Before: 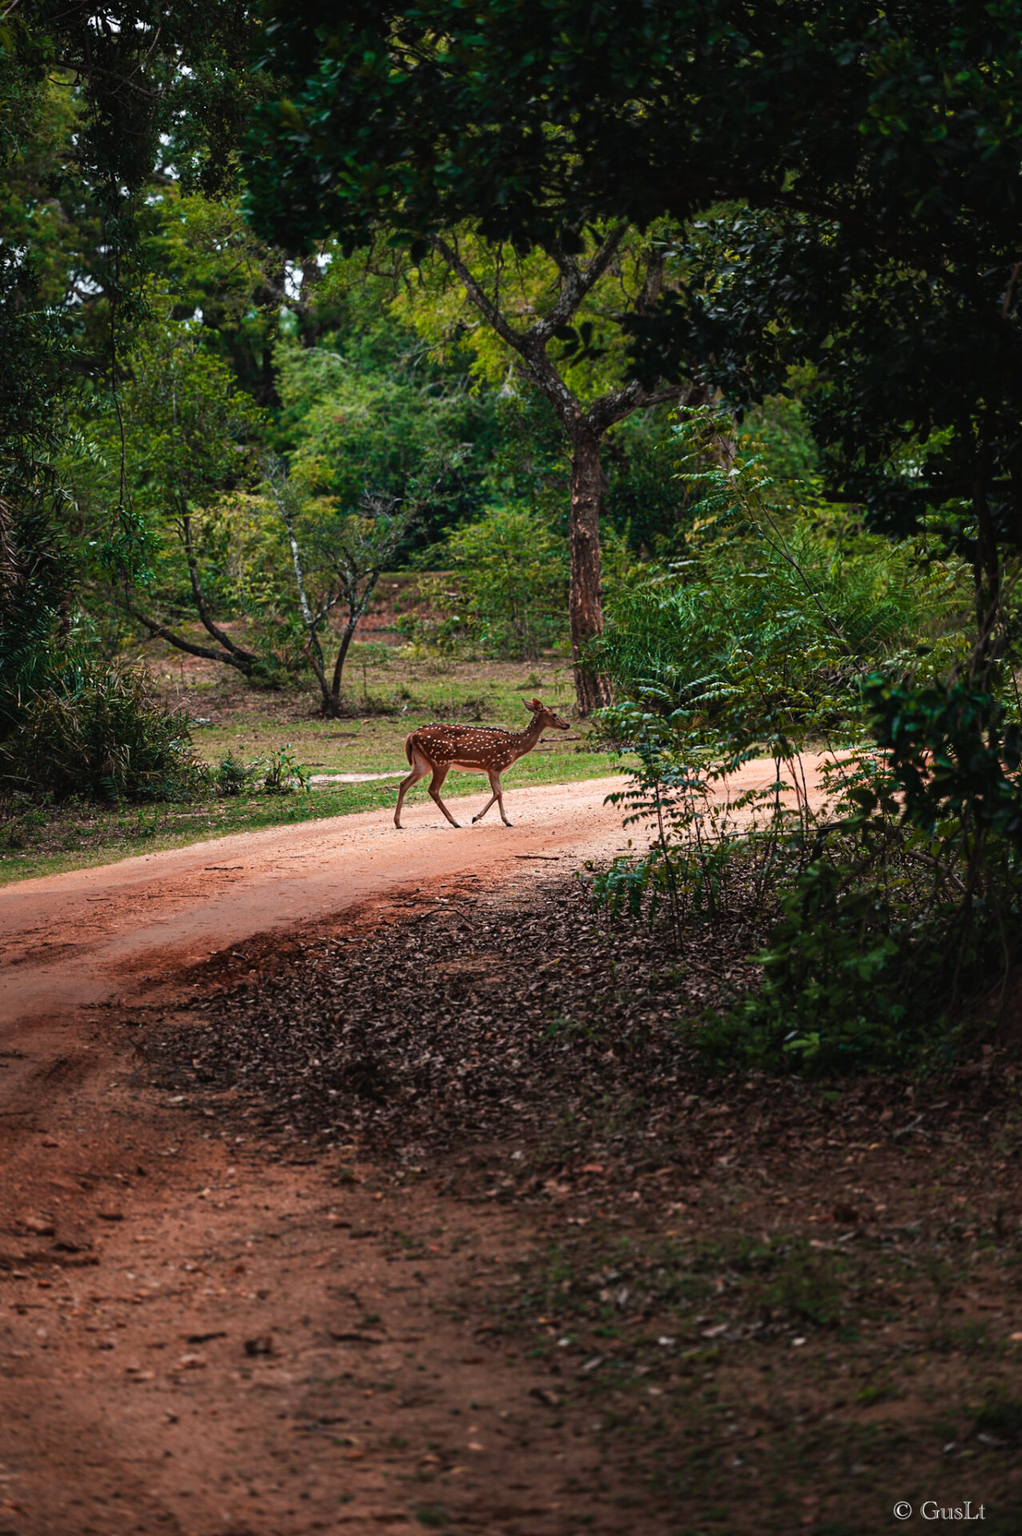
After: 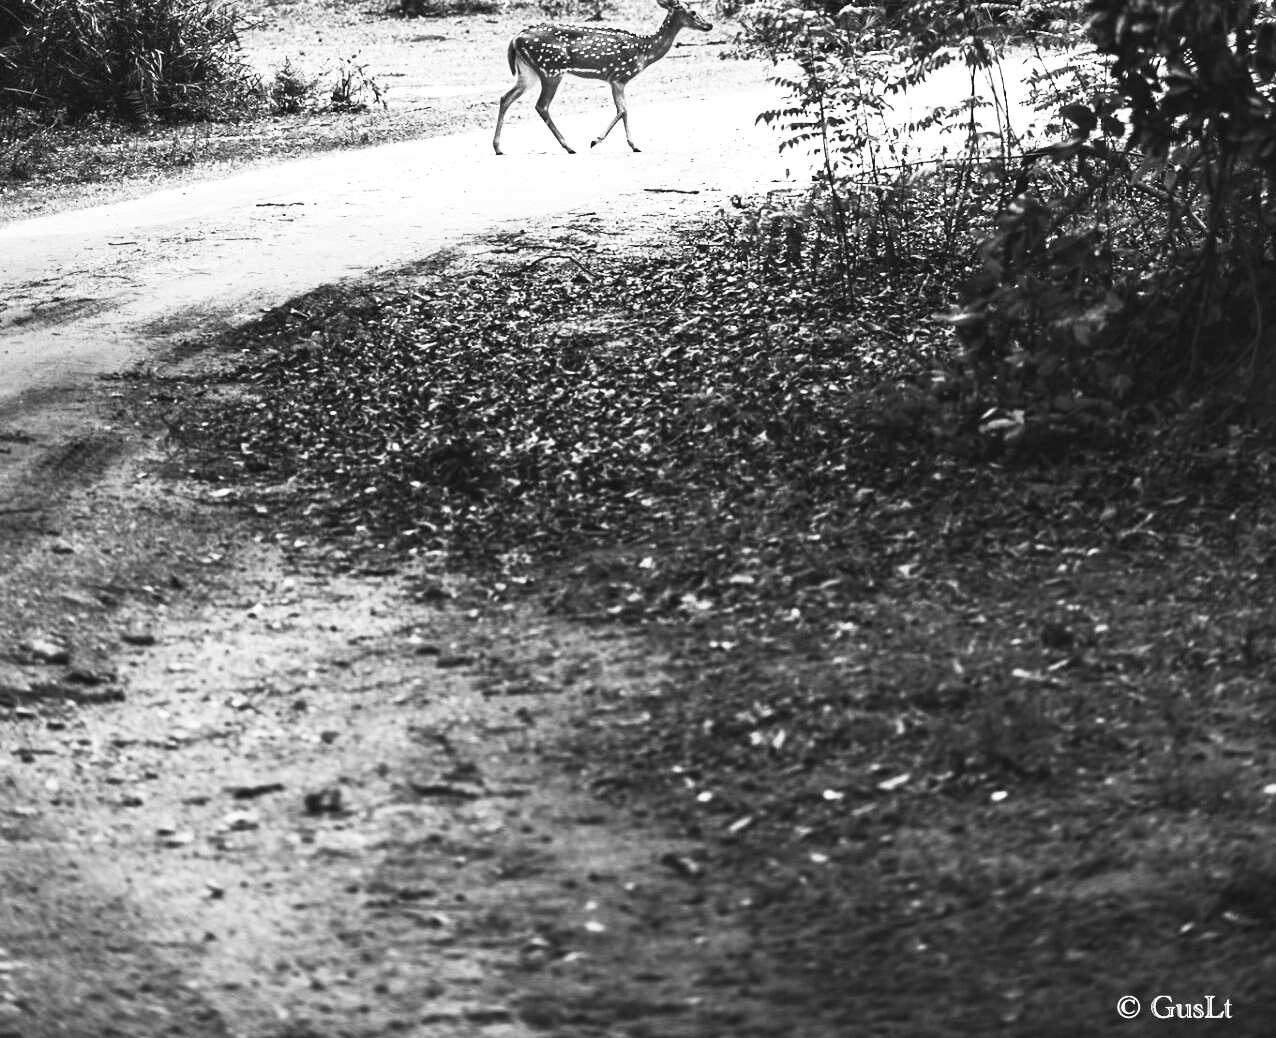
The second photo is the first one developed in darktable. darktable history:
crop and rotate: top 45.93%, right 0.117%
contrast brightness saturation: contrast 0.547, brightness 0.452, saturation -0.998
exposure: exposure 0.942 EV, compensate exposure bias true, compensate highlight preservation false
